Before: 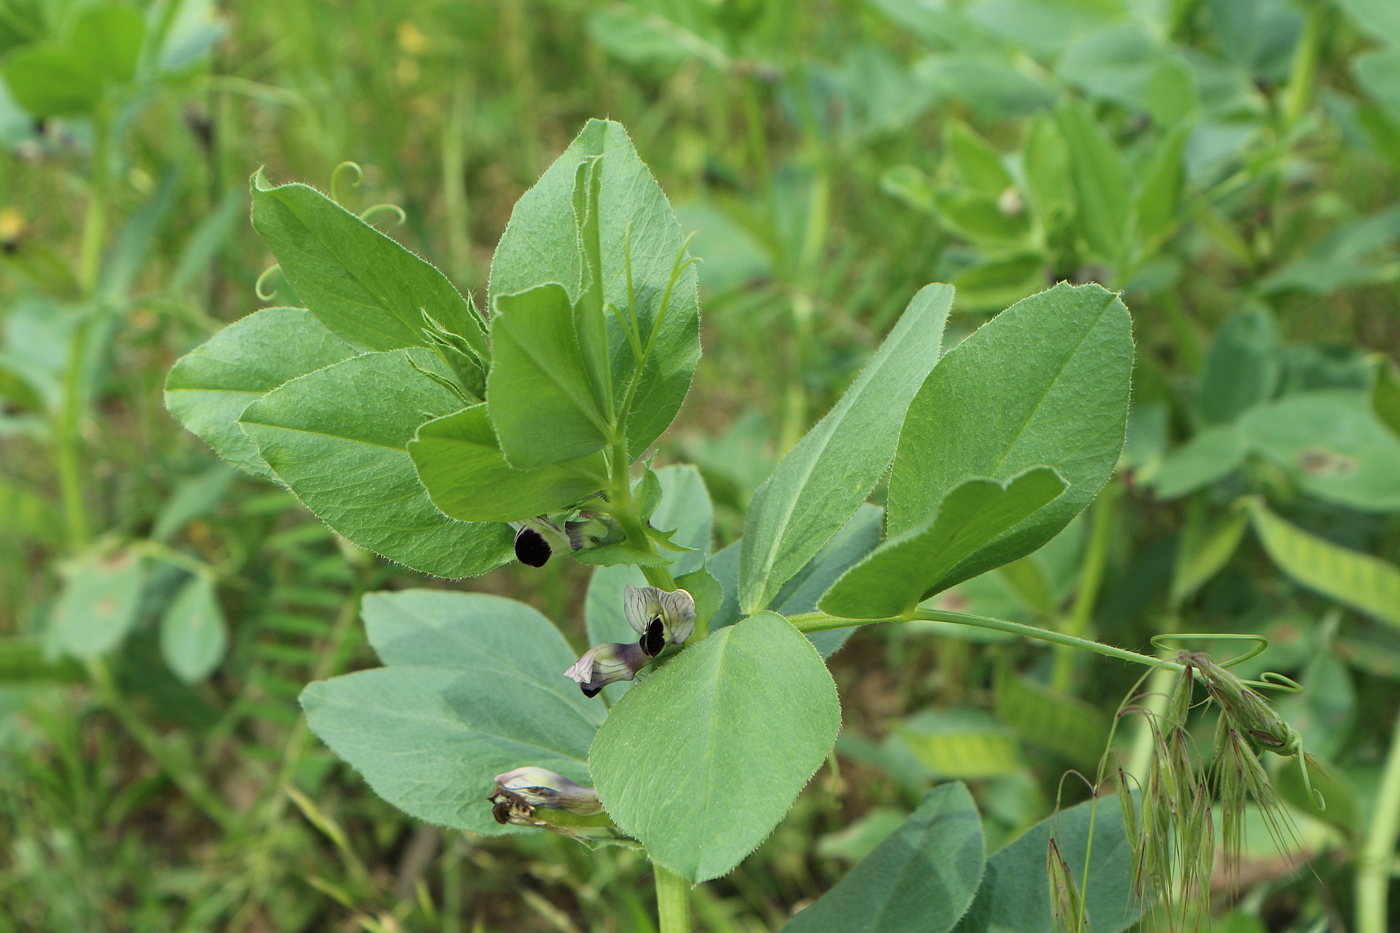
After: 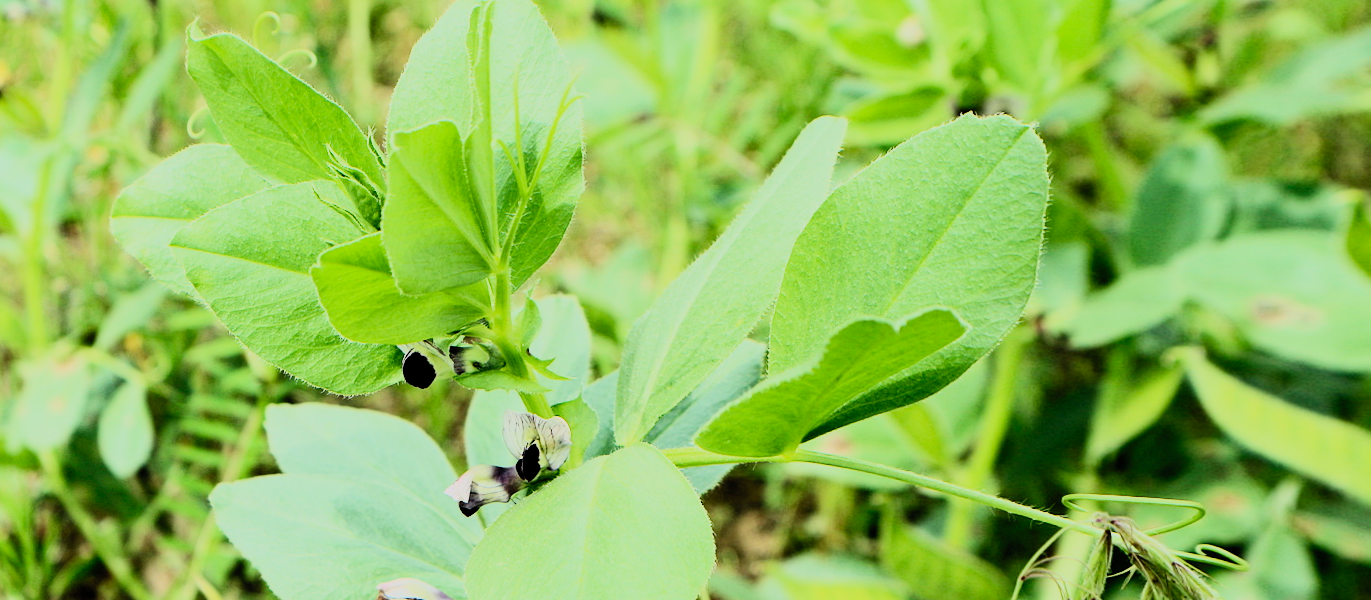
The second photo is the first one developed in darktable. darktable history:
crop: top 13.819%, bottom 11.169%
rgb curve: curves: ch0 [(0, 0) (0.21, 0.15) (0.24, 0.21) (0.5, 0.75) (0.75, 0.96) (0.89, 0.99) (1, 1)]; ch1 [(0, 0.02) (0.21, 0.13) (0.25, 0.2) (0.5, 0.67) (0.75, 0.9) (0.89, 0.97) (1, 1)]; ch2 [(0, 0.02) (0.21, 0.13) (0.25, 0.2) (0.5, 0.67) (0.75, 0.9) (0.89, 0.97) (1, 1)], compensate middle gray true
contrast brightness saturation: contrast 0.2, brightness 0.16, saturation 0.22
filmic rgb: middle gray luminance 29%, black relative exposure -10.3 EV, white relative exposure 5.5 EV, threshold 6 EV, target black luminance 0%, hardness 3.95, latitude 2.04%, contrast 1.132, highlights saturation mix 5%, shadows ↔ highlights balance 15.11%, add noise in highlights 0, preserve chrominance no, color science v3 (2019), use custom middle-gray values true, iterations of high-quality reconstruction 0, contrast in highlights soft, enable highlight reconstruction true
rotate and perspective: rotation 1.69°, lens shift (vertical) -0.023, lens shift (horizontal) -0.291, crop left 0.025, crop right 0.988, crop top 0.092, crop bottom 0.842
